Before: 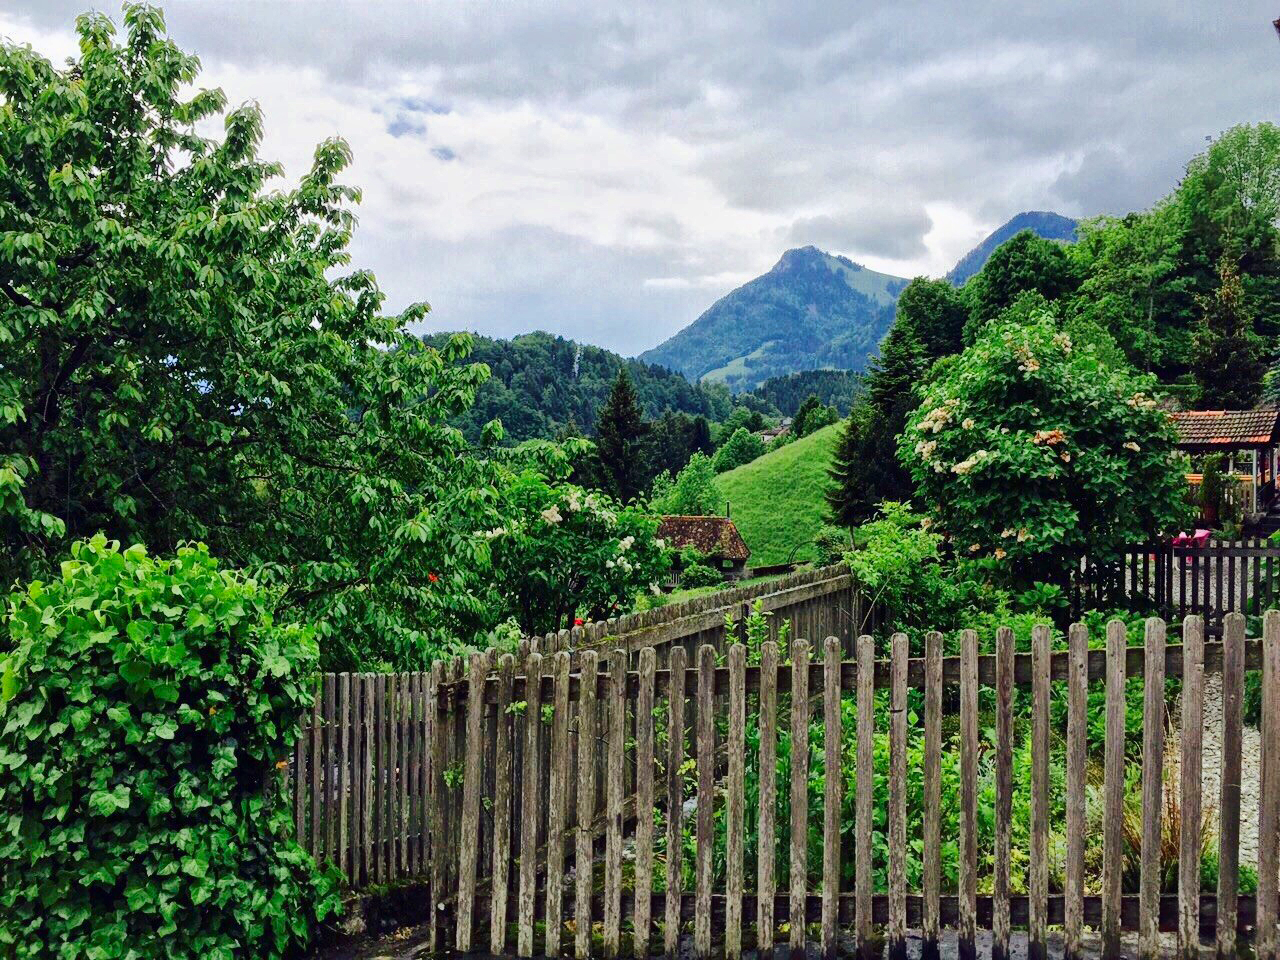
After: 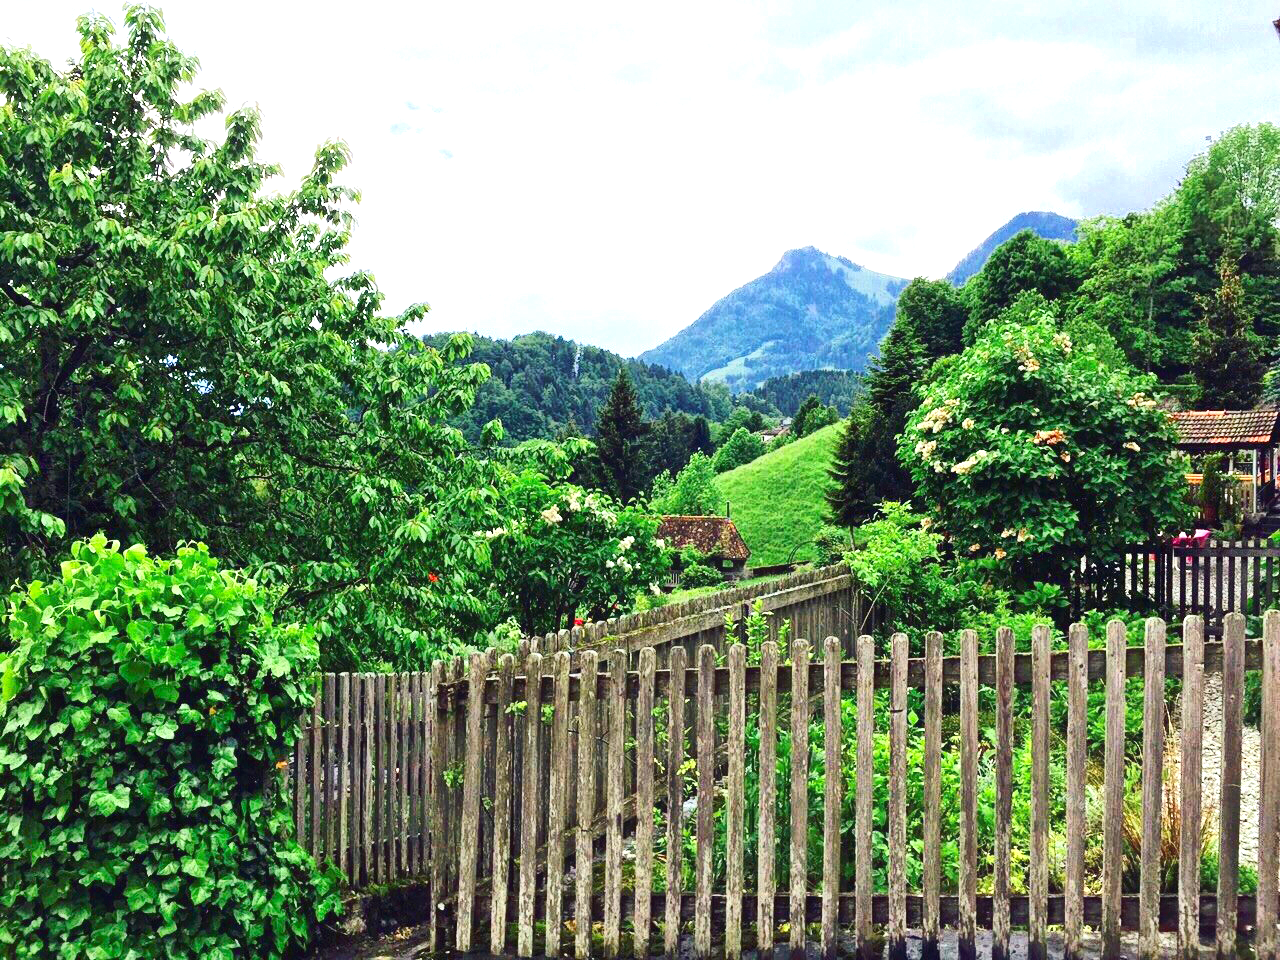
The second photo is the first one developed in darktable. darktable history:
contrast equalizer: octaves 7, y [[0.6 ×6], [0.55 ×6], [0 ×6], [0 ×6], [0 ×6]], mix -0.2
exposure: exposure 1 EV, compensate highlight preservation false
